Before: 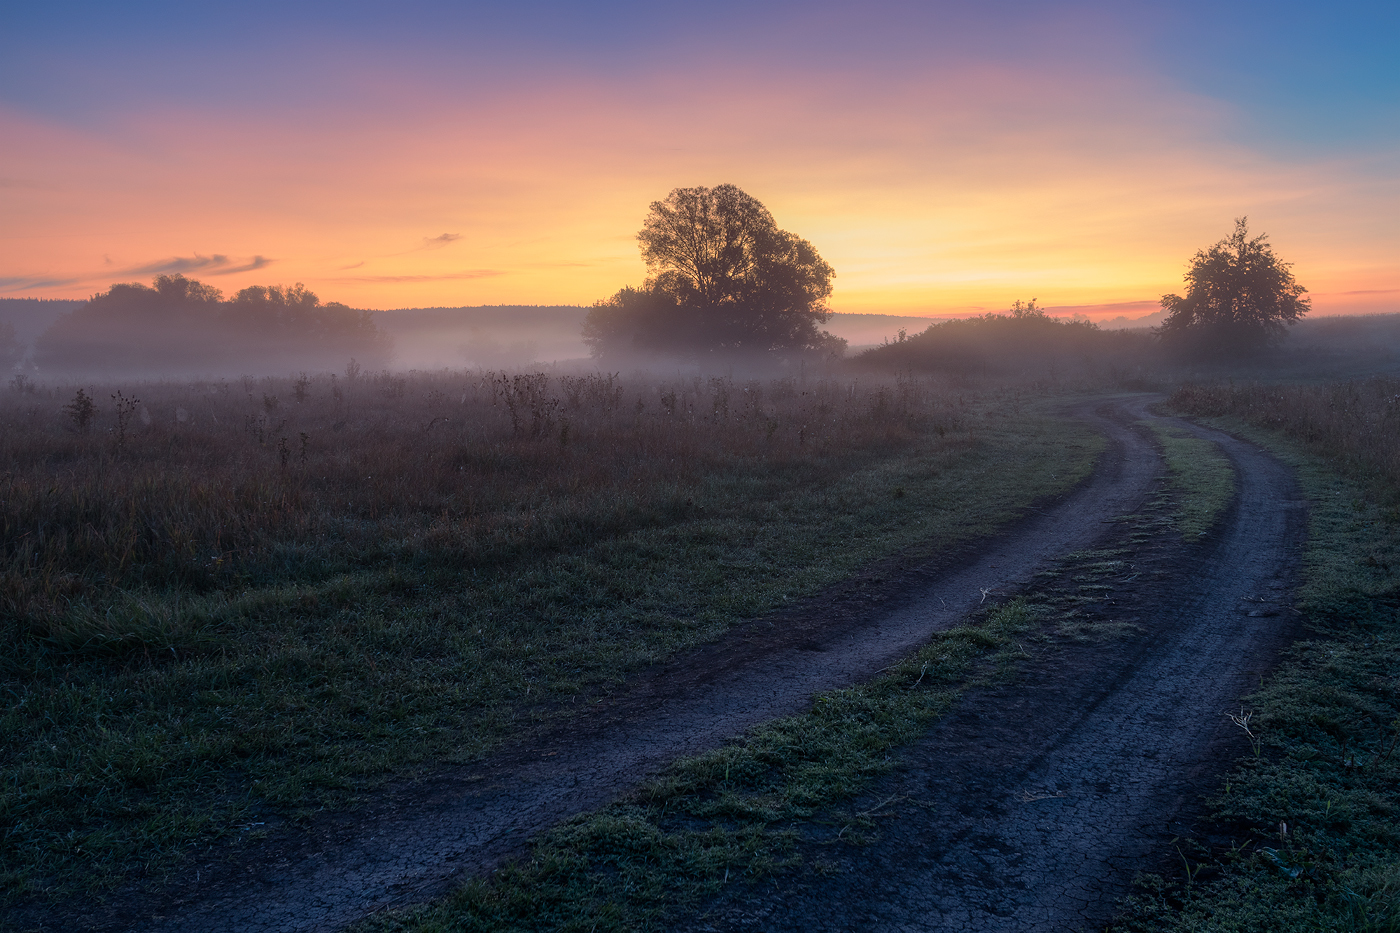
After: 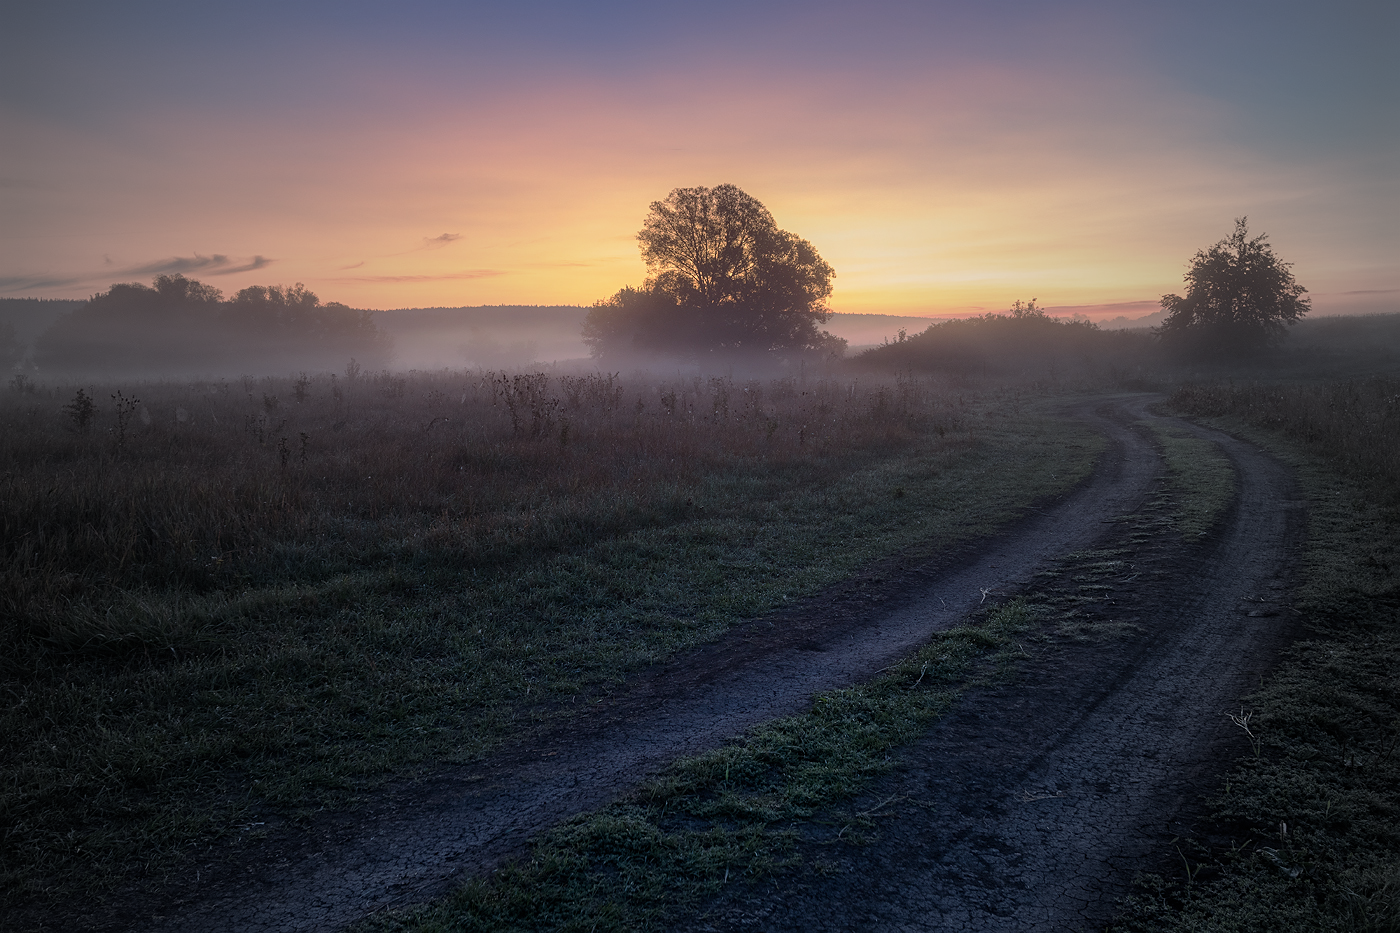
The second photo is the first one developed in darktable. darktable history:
sharpen: amount 0.208
vignetting: fall-off start 18.21%, fall-off radius 137.81%, brightness -0.449, saturation -0.688, width/height ratio 0.626, shape 0.591
